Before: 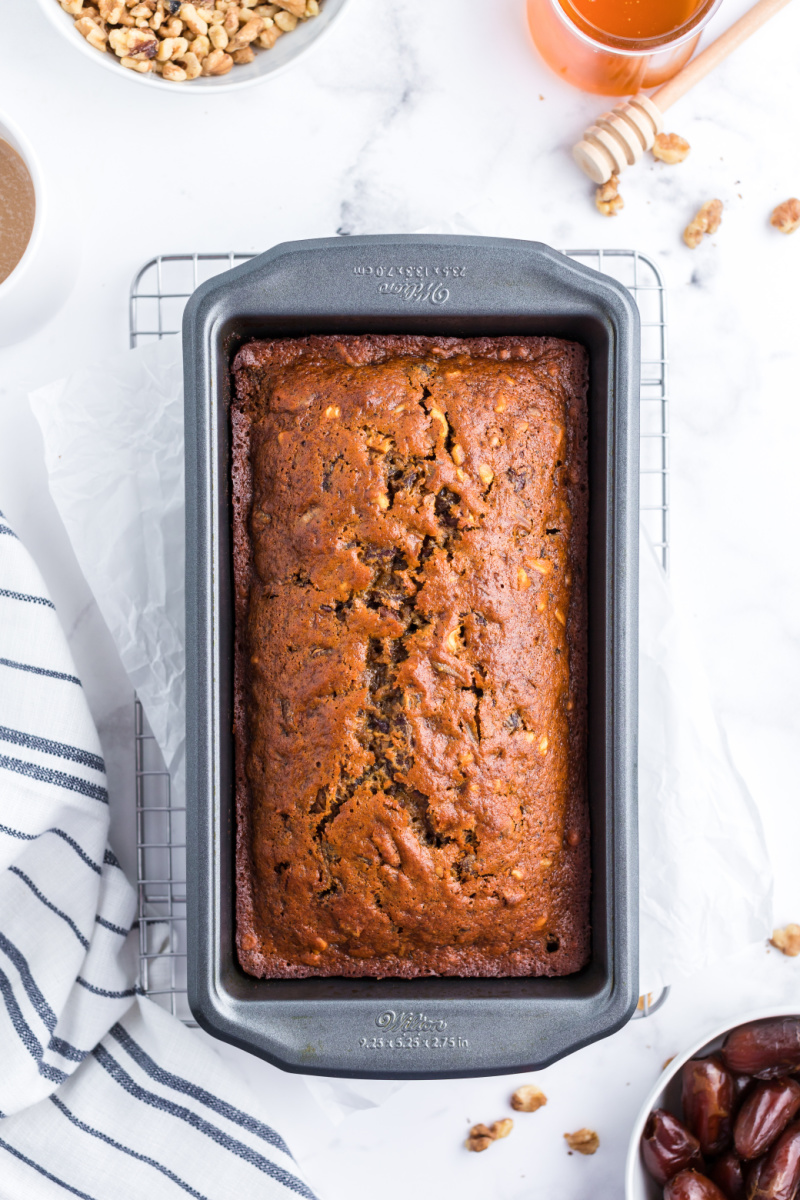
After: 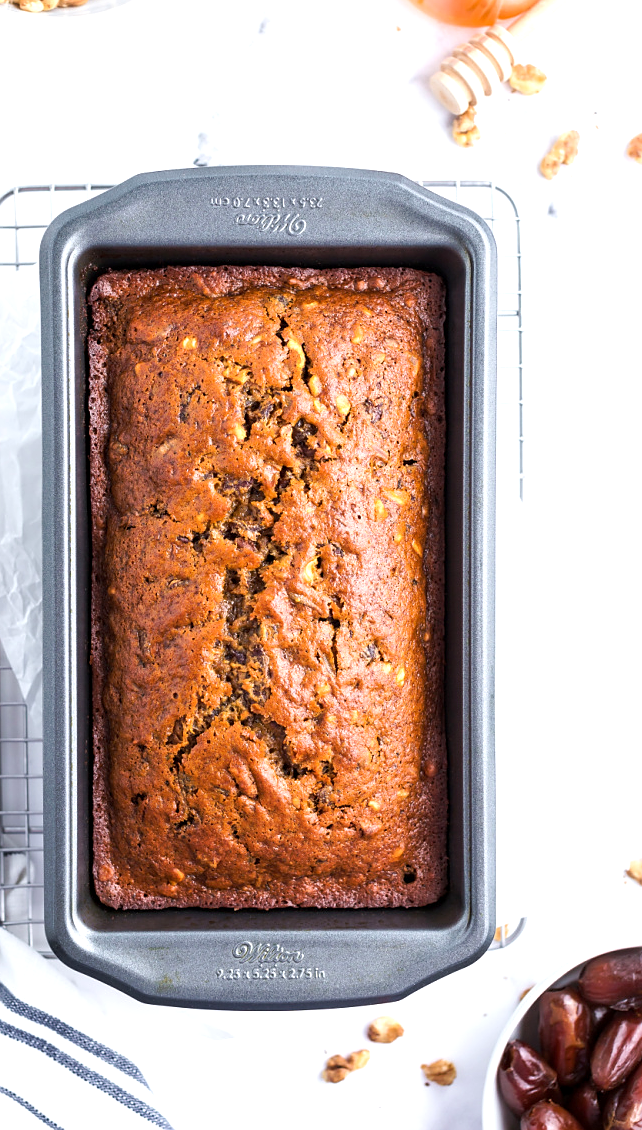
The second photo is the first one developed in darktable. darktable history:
crop and rotate: left 17.959%, top 5.771%, right 1.742%
exposure: black level correction 0.001, exposure 0.5 EV, compensate exposure bias true, compensate highlight preservation false
sharpen: radius 0.969, amount 0.604
tone curve: curves: ch0 [(0, 0) (0.003, 0.003) (0.011, 0.011) (0.025, 0.024) (0.044, 0.043) (0.069, 0.068) (0.1, 0.097) (0.136, 0.133) (0.177, 0.173) (0.224, 0.219) (0.277, 0.27) (0.335, 0.327) (0.399, 0.39) (0.468, 0.457) (0.543, 0.545) (0.623, 0.625) (0.709, 0.71) (0.801, 0.801) (0.898, 0.898) (1, 1)], preserve colors none
